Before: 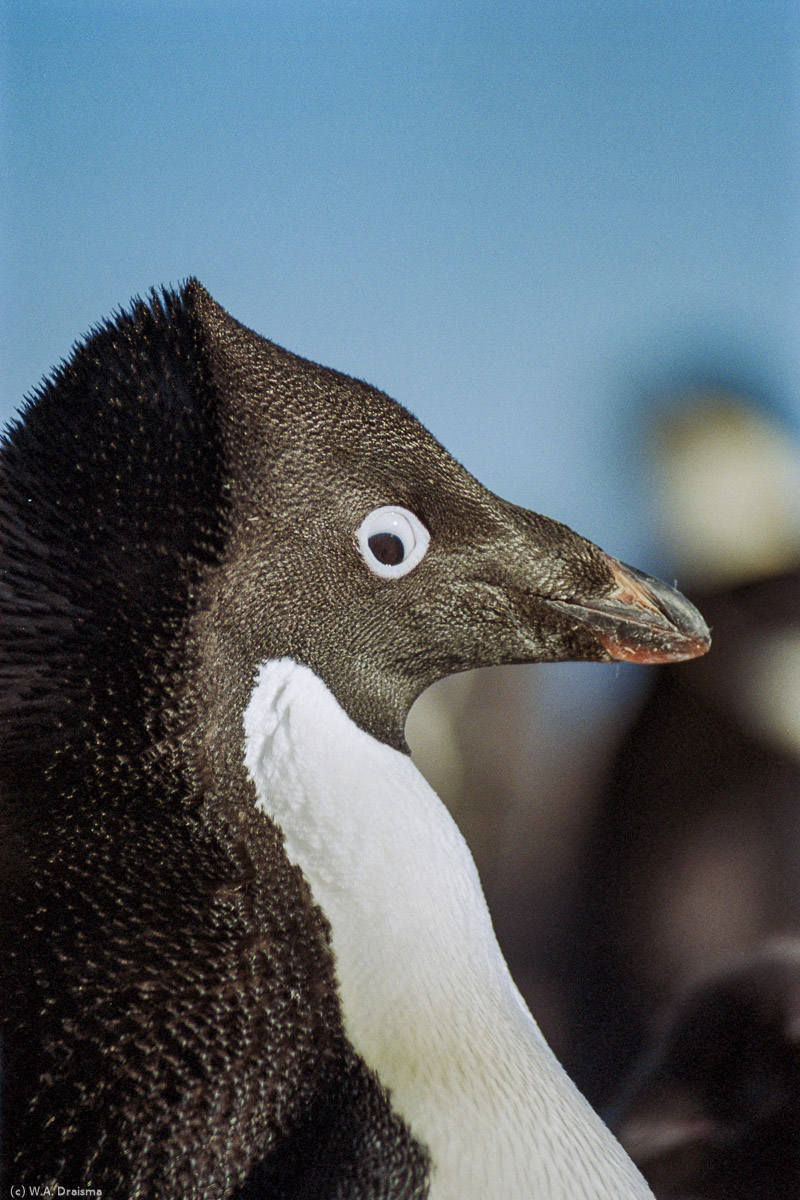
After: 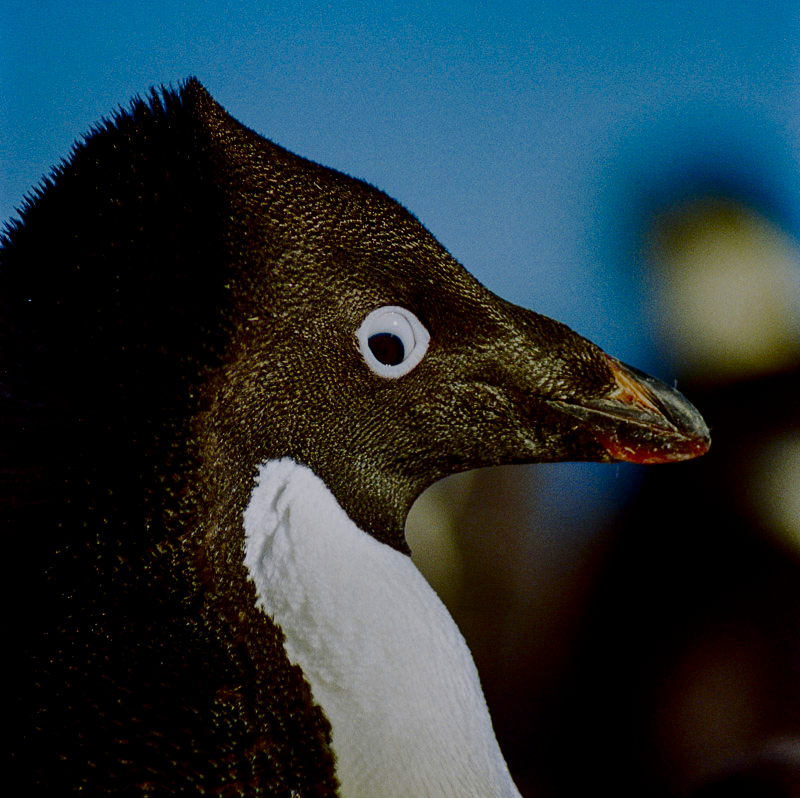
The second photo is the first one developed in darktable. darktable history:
color contrast: green-magenta contrast 1.55, blue-yellow contrast 1.83
contrast brightness saturation: brightness -0.52
color zones: curves: ch1 [(0, 0.525) (0.143, 0.556) (0.286, 0.52) (0.429, 0.5) (0.571, 0.5) (0.714, 0.5) (0.857, 0.503) (1, 0.525)]
filmic rgb: black relative exposure -5 EV, hardness 2.88, contrast 1.3, highlights saturation mix -30%
crop: top 16.727%, bottom 16.727%
